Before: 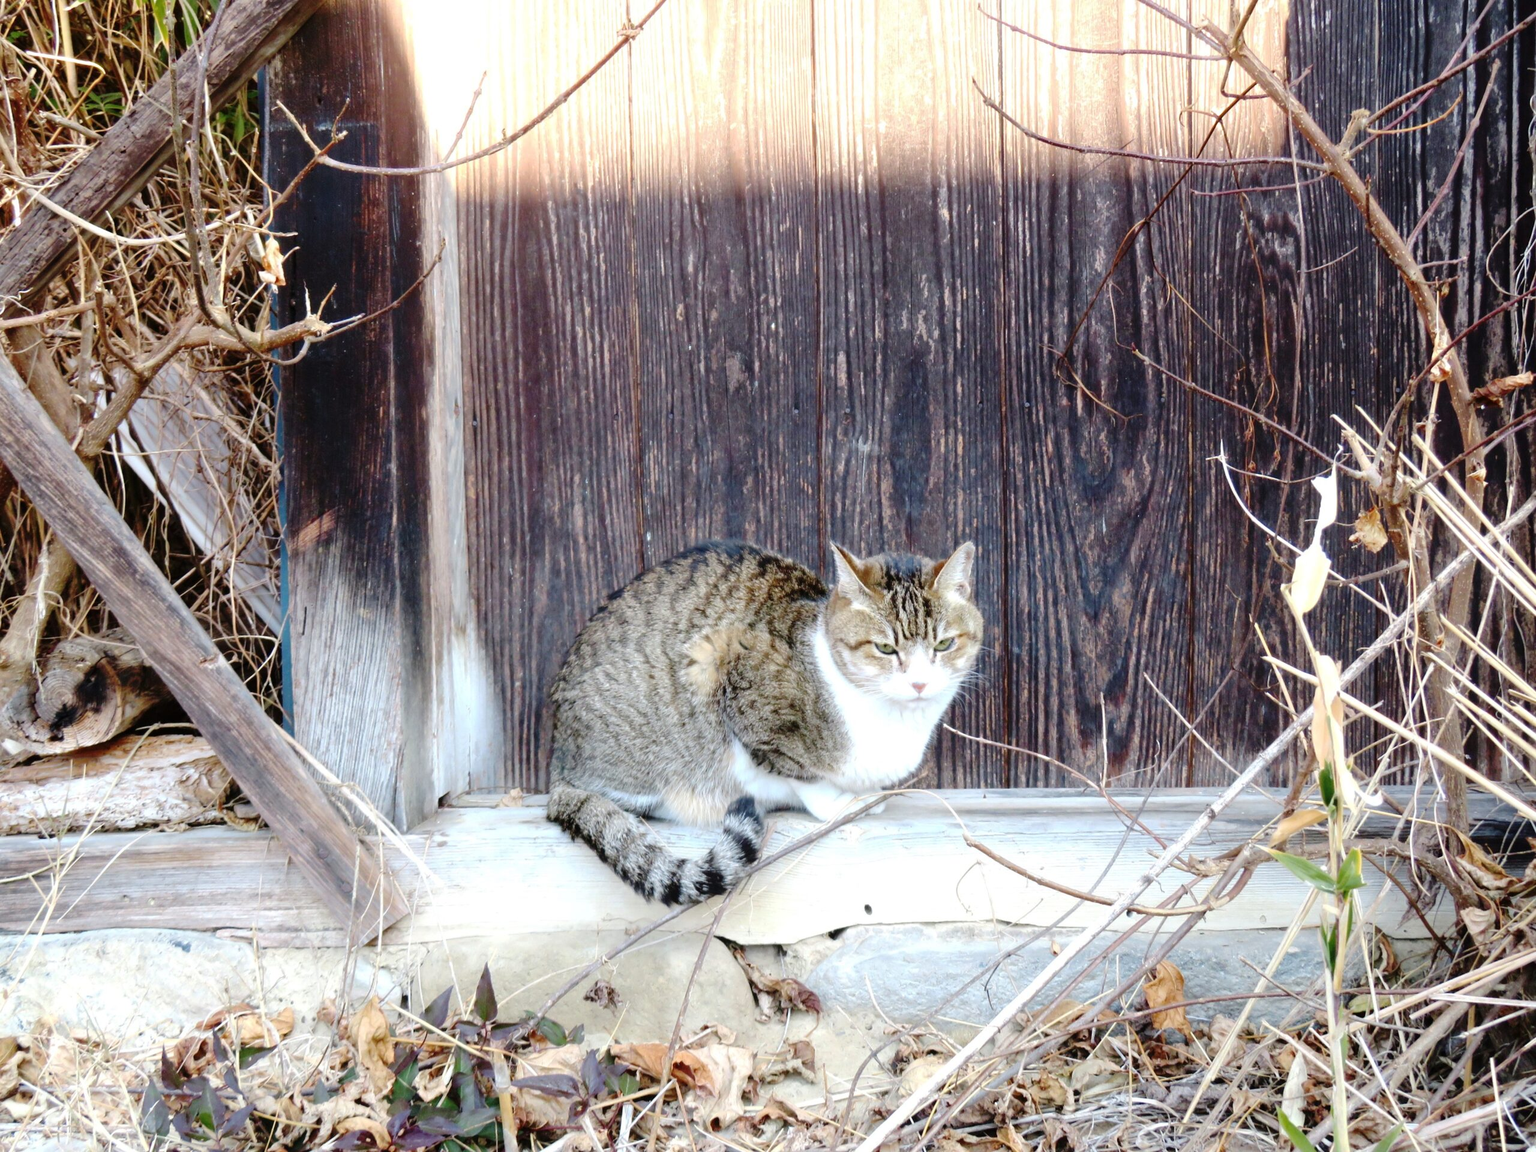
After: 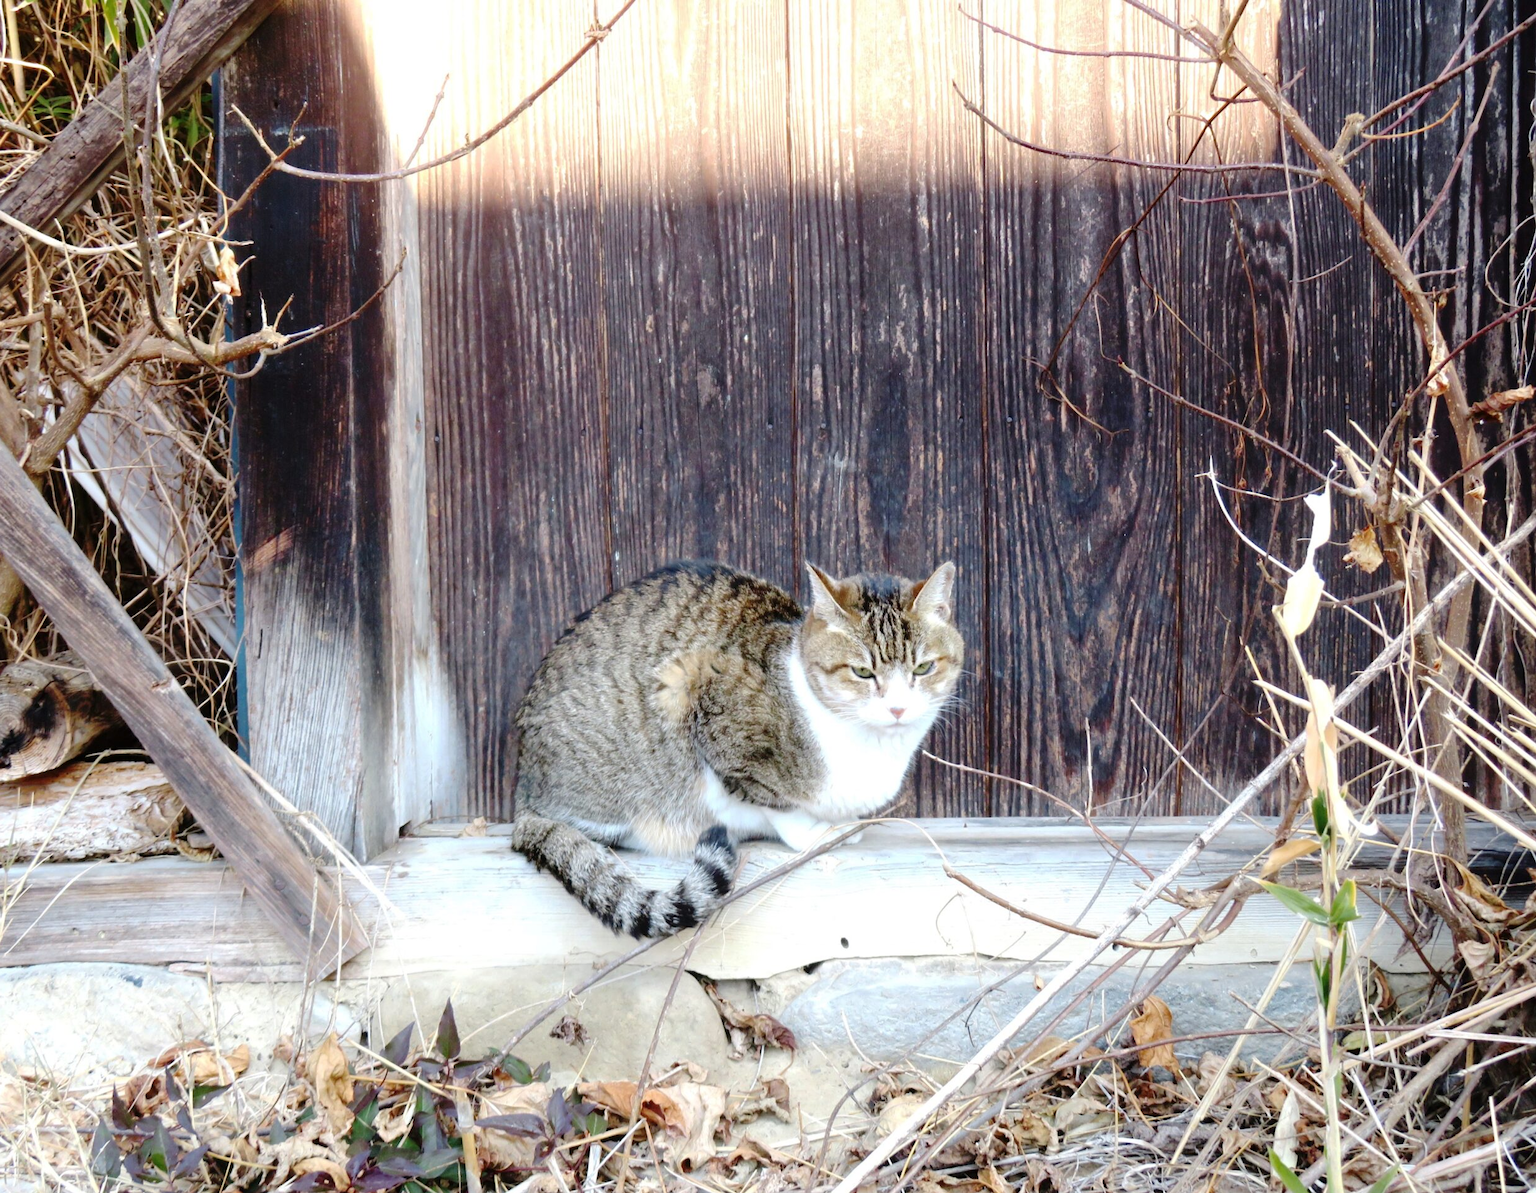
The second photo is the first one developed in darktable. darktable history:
crop and rotate: left 3.486%
